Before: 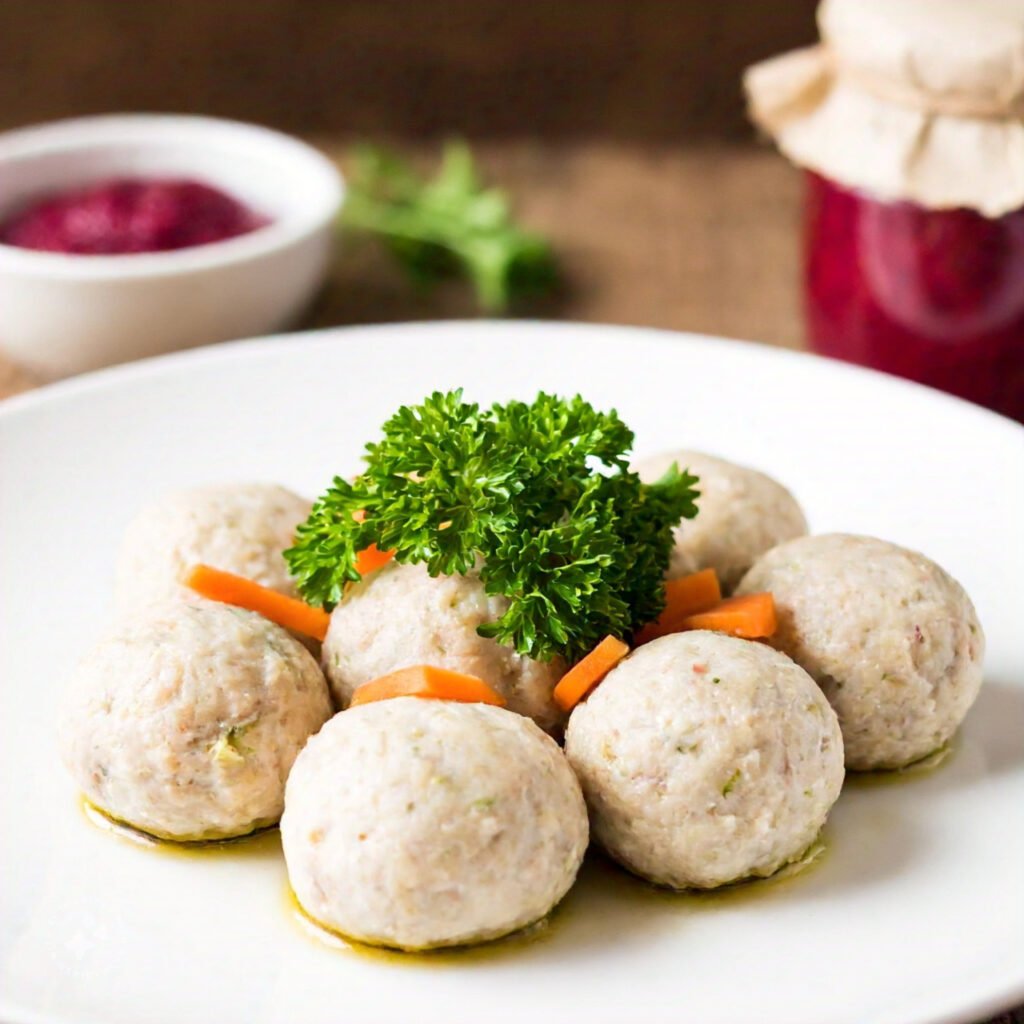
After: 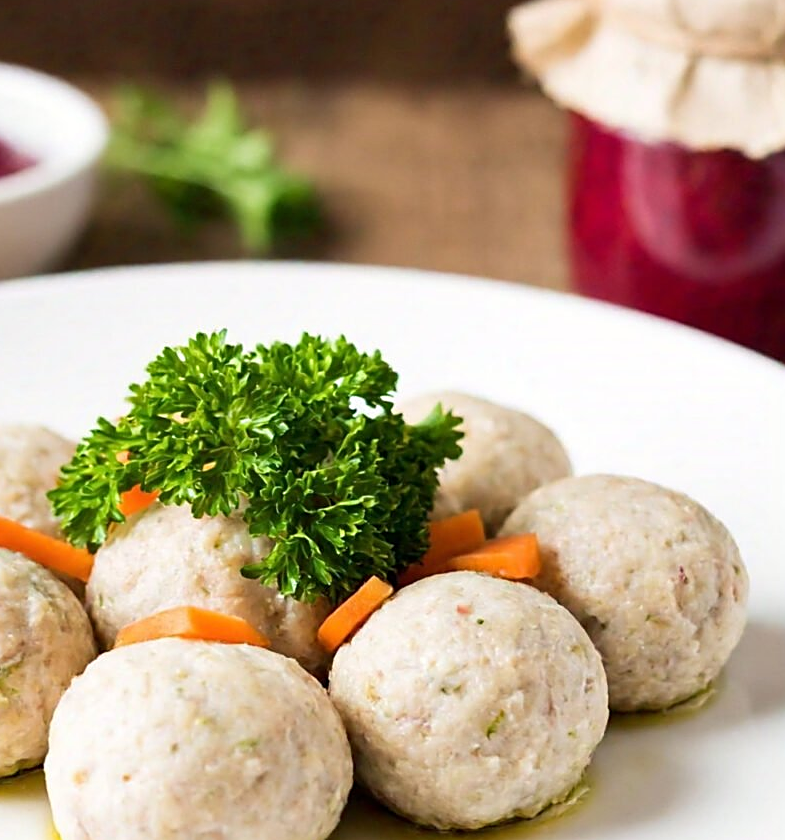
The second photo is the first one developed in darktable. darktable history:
crop: left 23.095%, top 5.827%, bottom 11.854%
sharpen: on, module defaults
